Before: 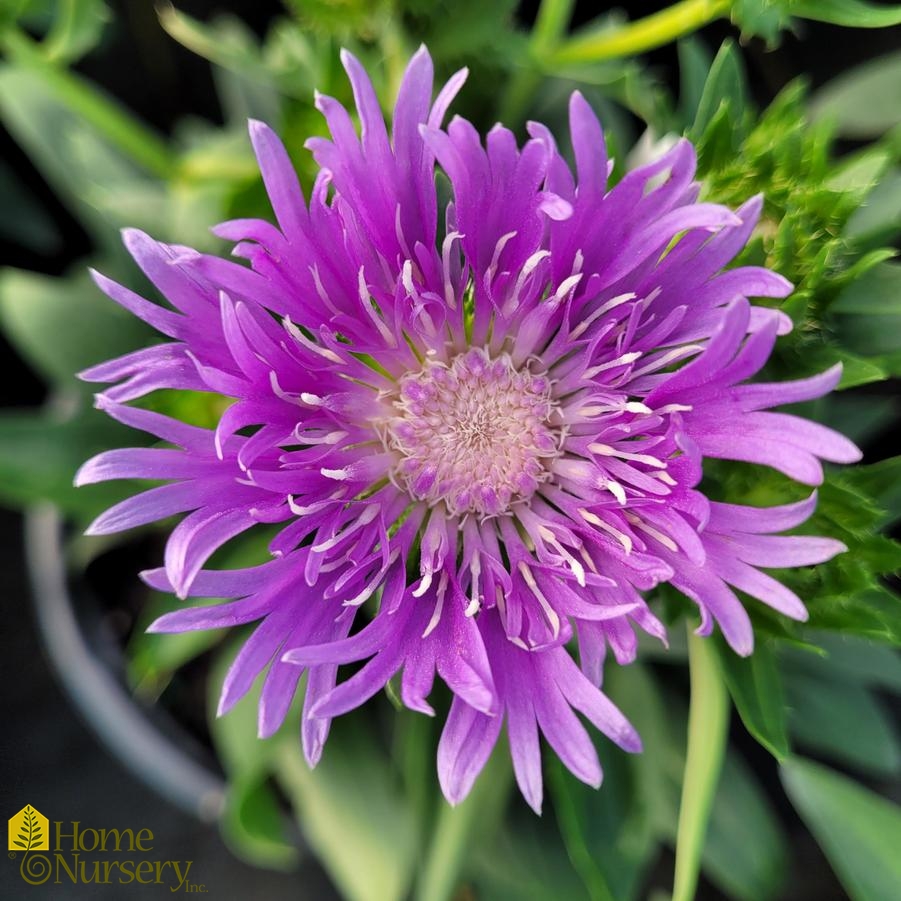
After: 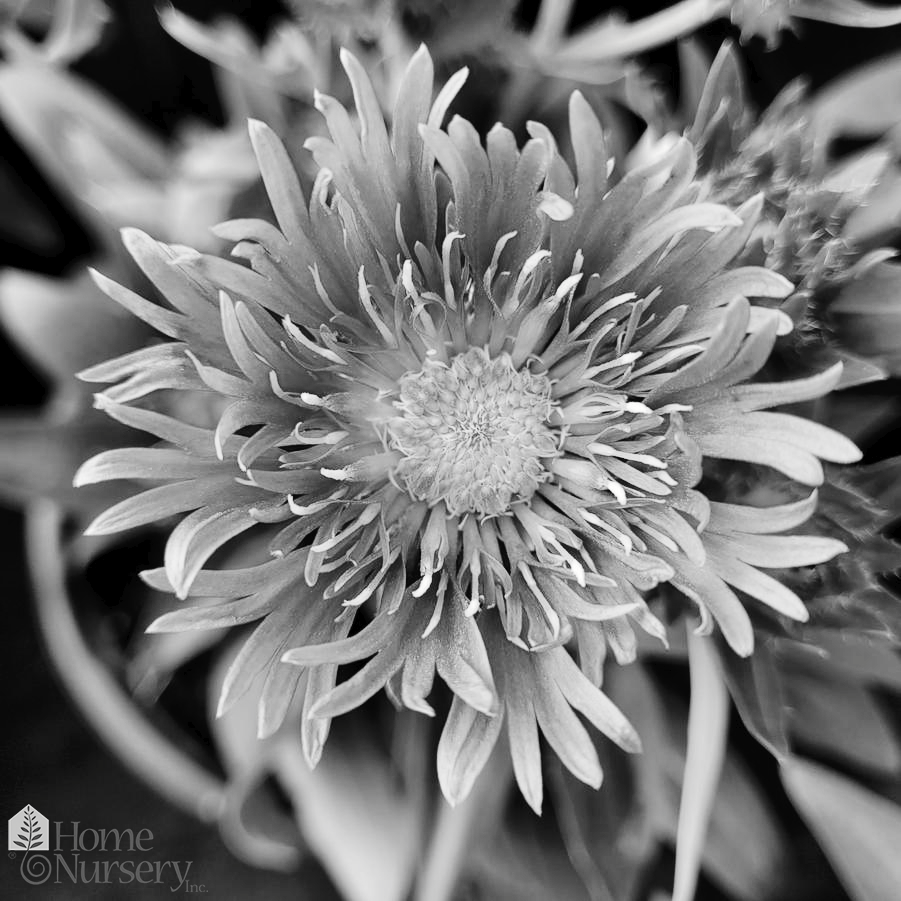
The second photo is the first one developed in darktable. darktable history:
tone curve: curves: ch0 [(0, 0) (0.003, 0.016) (0.011, 0.019) (0.025, 0.023) (0.044, 0.029) (0.069, 0.042) (0.1, 0.068) (0.136, 0.101) (0.177, 0.143) (0.224, 0.21) (0.277, 0.289) (0.335, 0.379) (0.399, 0.476) (0.468, 0.569) (0.543, 0.654) (0.623, 0.75) (0.709, 0.822) (0.801, 0.893) (0.898, 0.946) (1, 1)], preserve colors none
color look up table: target L [100, 95.84, 88.82, 81.33, 75.15, 75.88, 72.94, 65.49, 67.37, 56.83, 37.41, 31.17, 30.3, 200.64, 83.12, 71.1, 72.21, 59.15, 59.41, 57.87, 50.83, 33.46, 31.67, 25.91, 12.74, 90.24, 80.24, 74.42, 69.98, 65.11, 66.24, 62.46, 47.24, 54.76, 50.17, 41.55, 50.83, 37.41, 27.39, 19.55, 19.55, 9.263, 8.248, 87.41, 84.56, 77.34, 69.24, 59.41, 34.31], target a [-0.097, -0.099, -0.101, 0, -0.002, -0.001, -0.001, -0.001, 0, 0.001 ×4, 0, -0.001, 0, 0, 0.001, 0, 0, 0, 0.001, 0.001, 0, 0, -0.003, -0.001, -0.001, -0.001, 0, -0.002, -0.001, 0, 0, 0.001, 0.001, 0, 0.001 ×4, 0, 0, -0.003, -0.003, -0.001, 0, 0, 0.001], target b [1.212, 1.225, 1.246, 0.002, 0.024, 0.003, 0.003, 0.004, 0.003, -0.003 ×4, 0, 0.003, 0.003, 0.003, -0.003, -0.003, -0.003, 0.003, -0.003, -0.005, -0.003, -0.001, 0.024, 0.003 ×4, 0.023, 0.004, -0.003, 0.003, -0.003, -0.003, 0.003, -0.003 ×4, 0.003, -0.002, 0.025, 0.025, 0.003, 0.003, -0.003, -0.003], num patches 49
